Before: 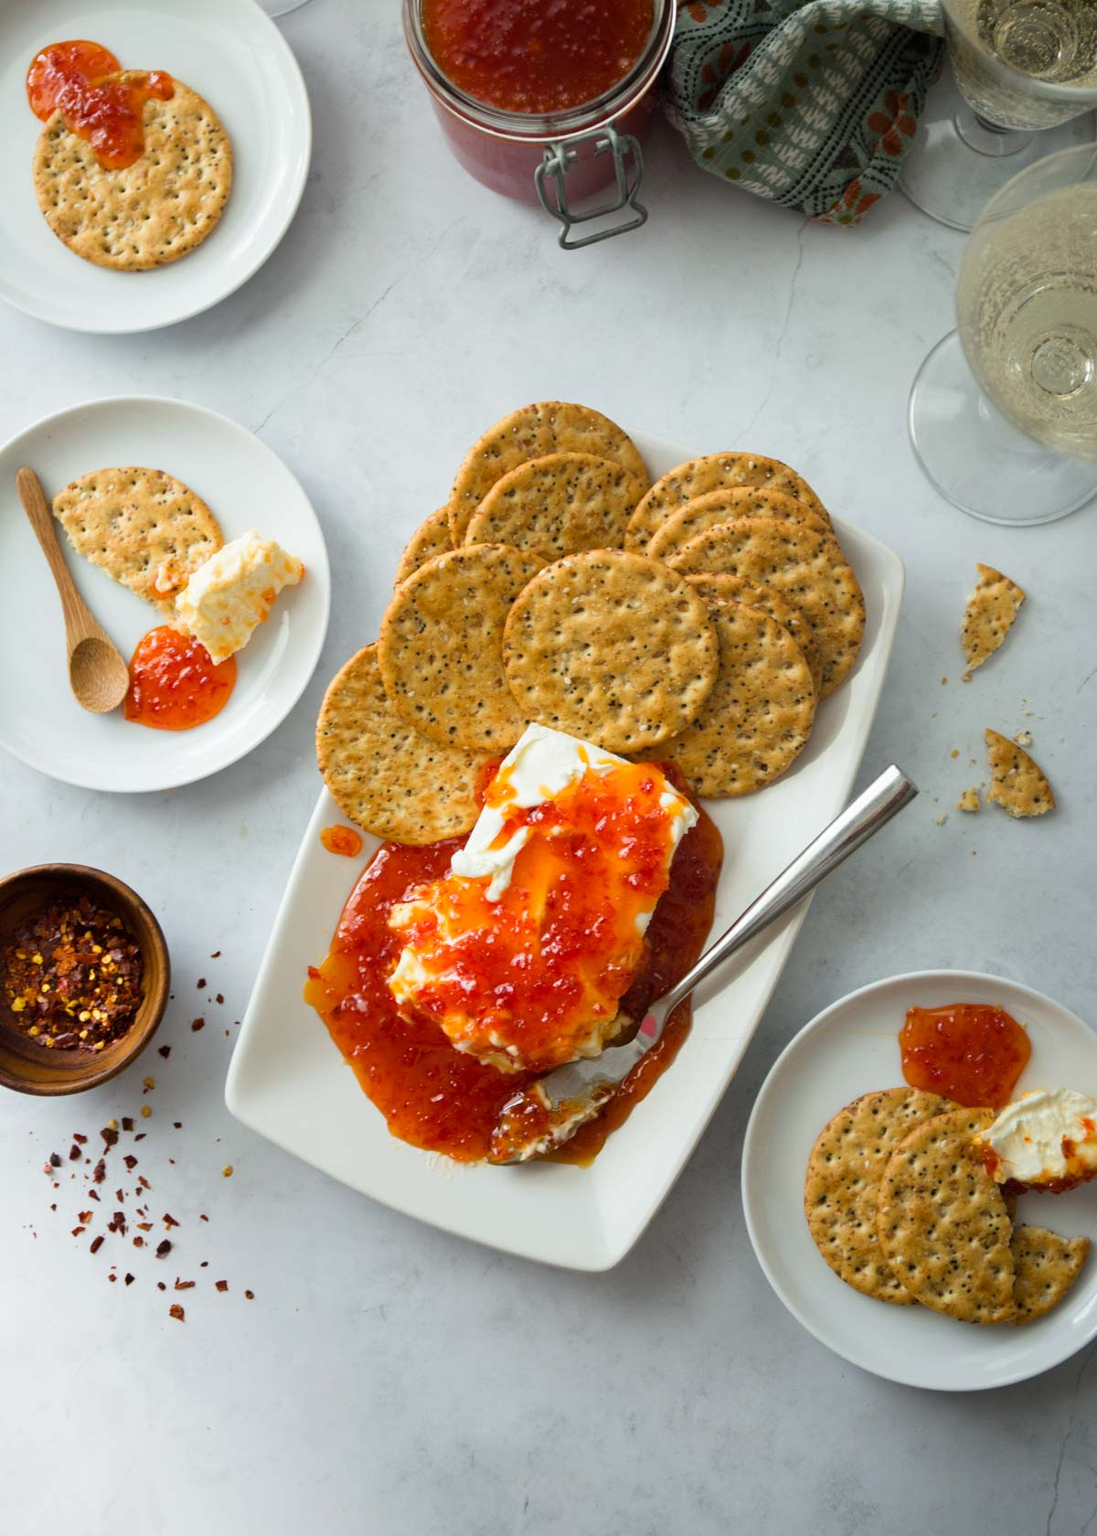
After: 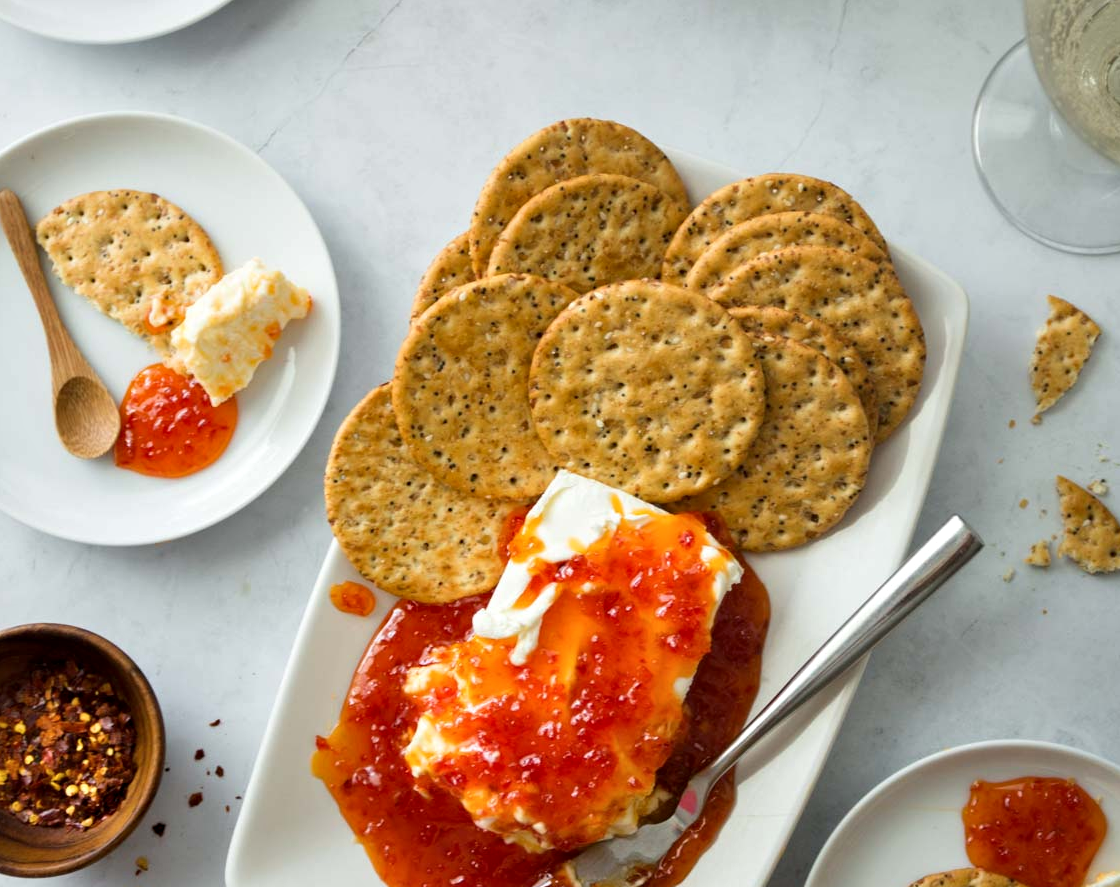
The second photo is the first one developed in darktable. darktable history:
contrast equalizer: octaves 7, y [[0.545, 0.572, 0.59, 0.59, 0.571, 0.545], [0.5 ×6], [0.5 ×6], [0 ×6], [0 ×6]], mix 0.308
crop: left 1.758%, top 19.138%, right 4.827%, bottom 28.054%
